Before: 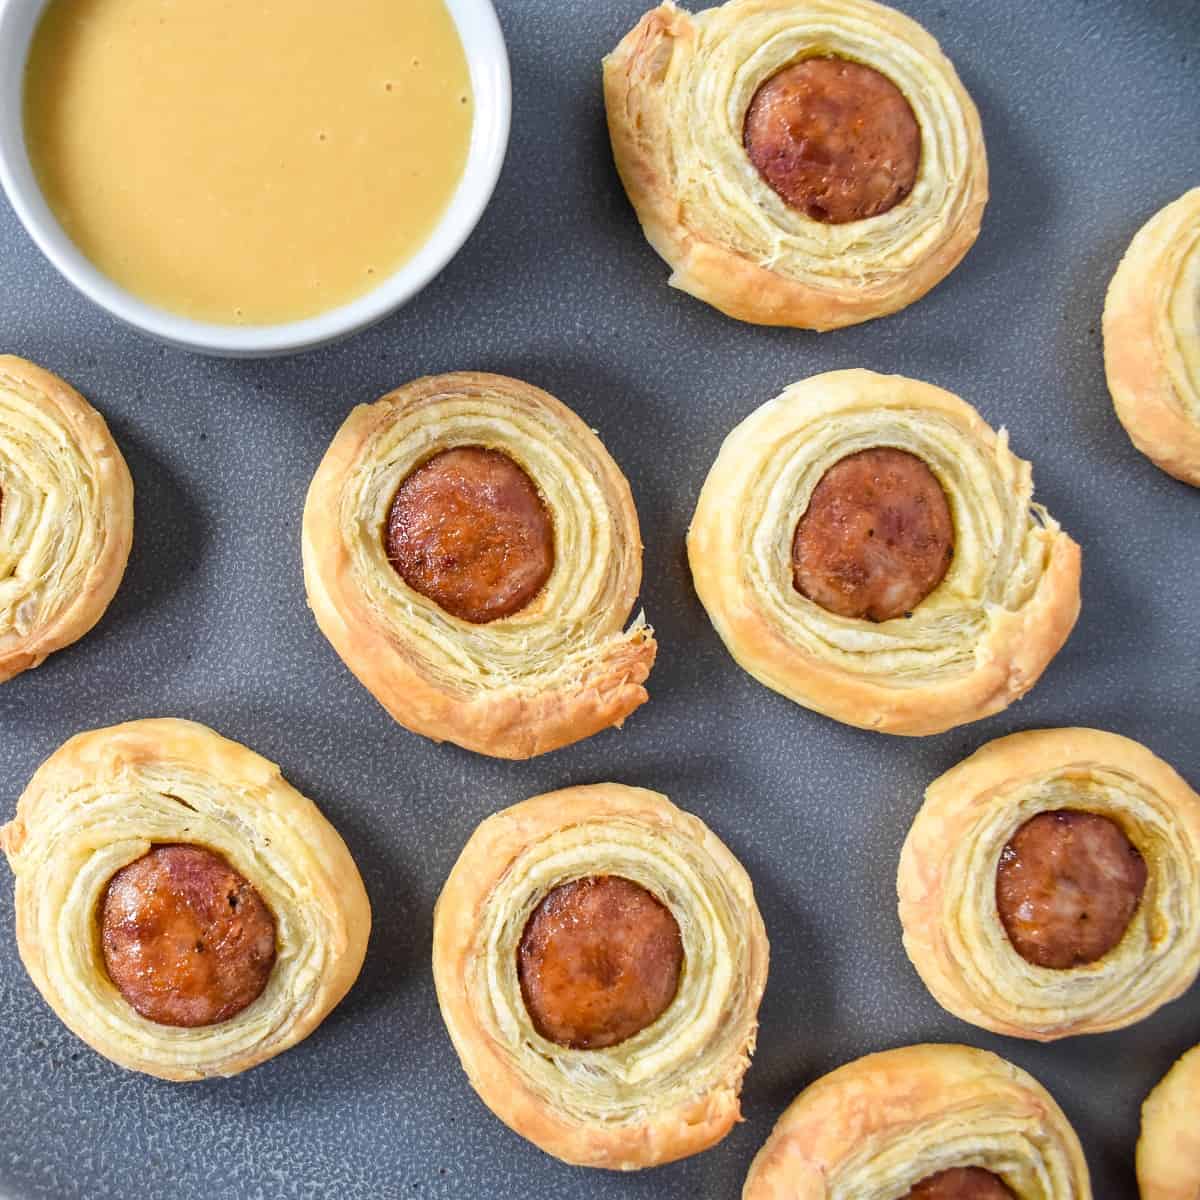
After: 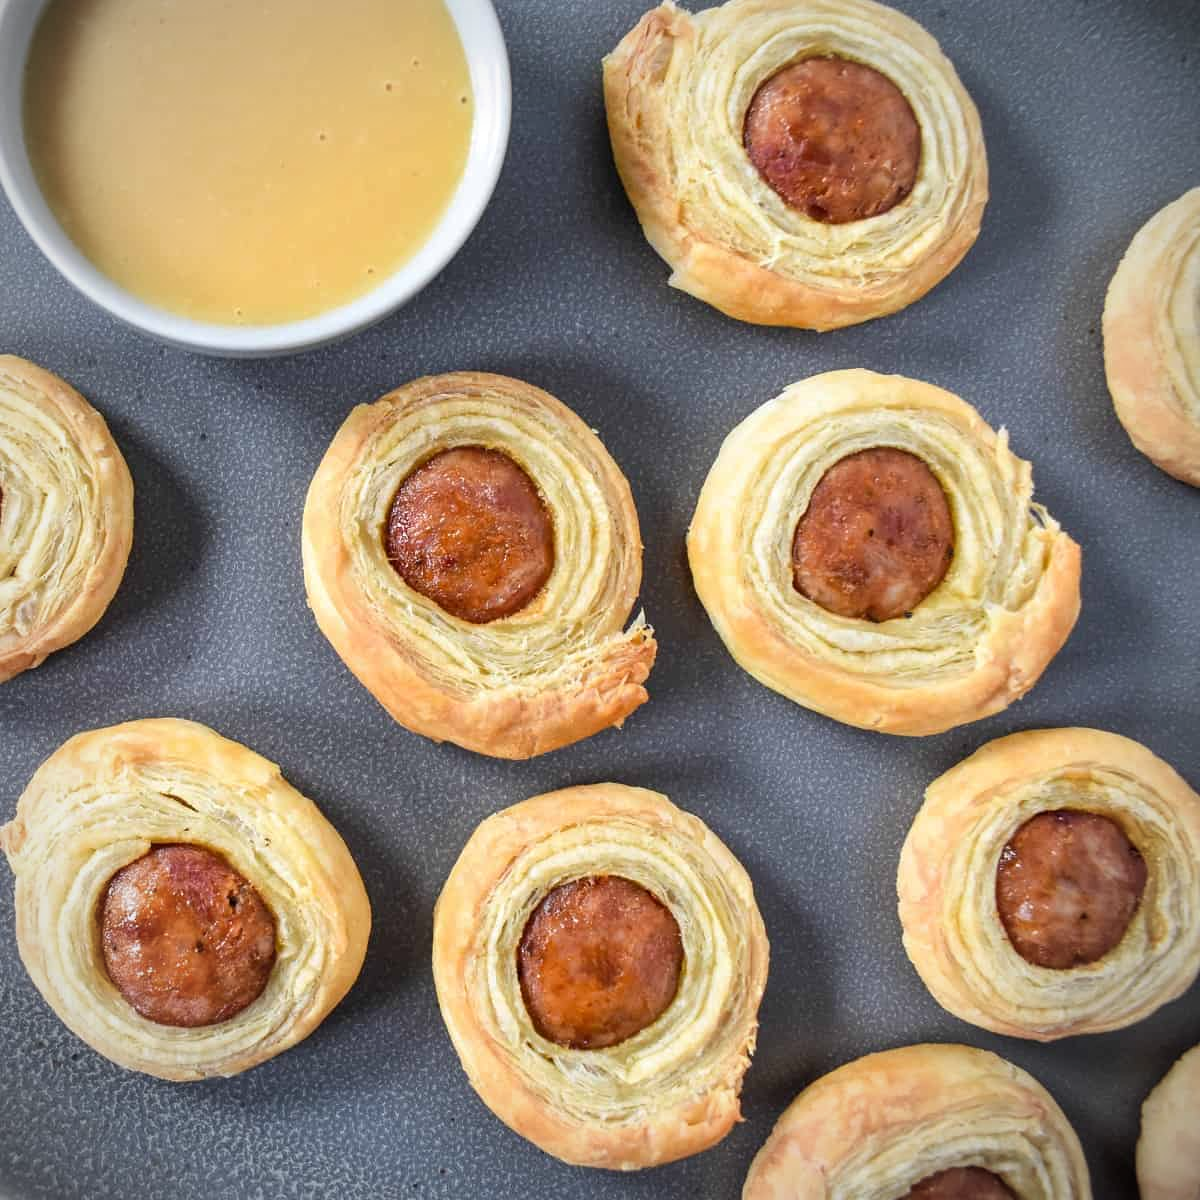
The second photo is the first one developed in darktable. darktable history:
vignetting: fall-off radius 60.81%
